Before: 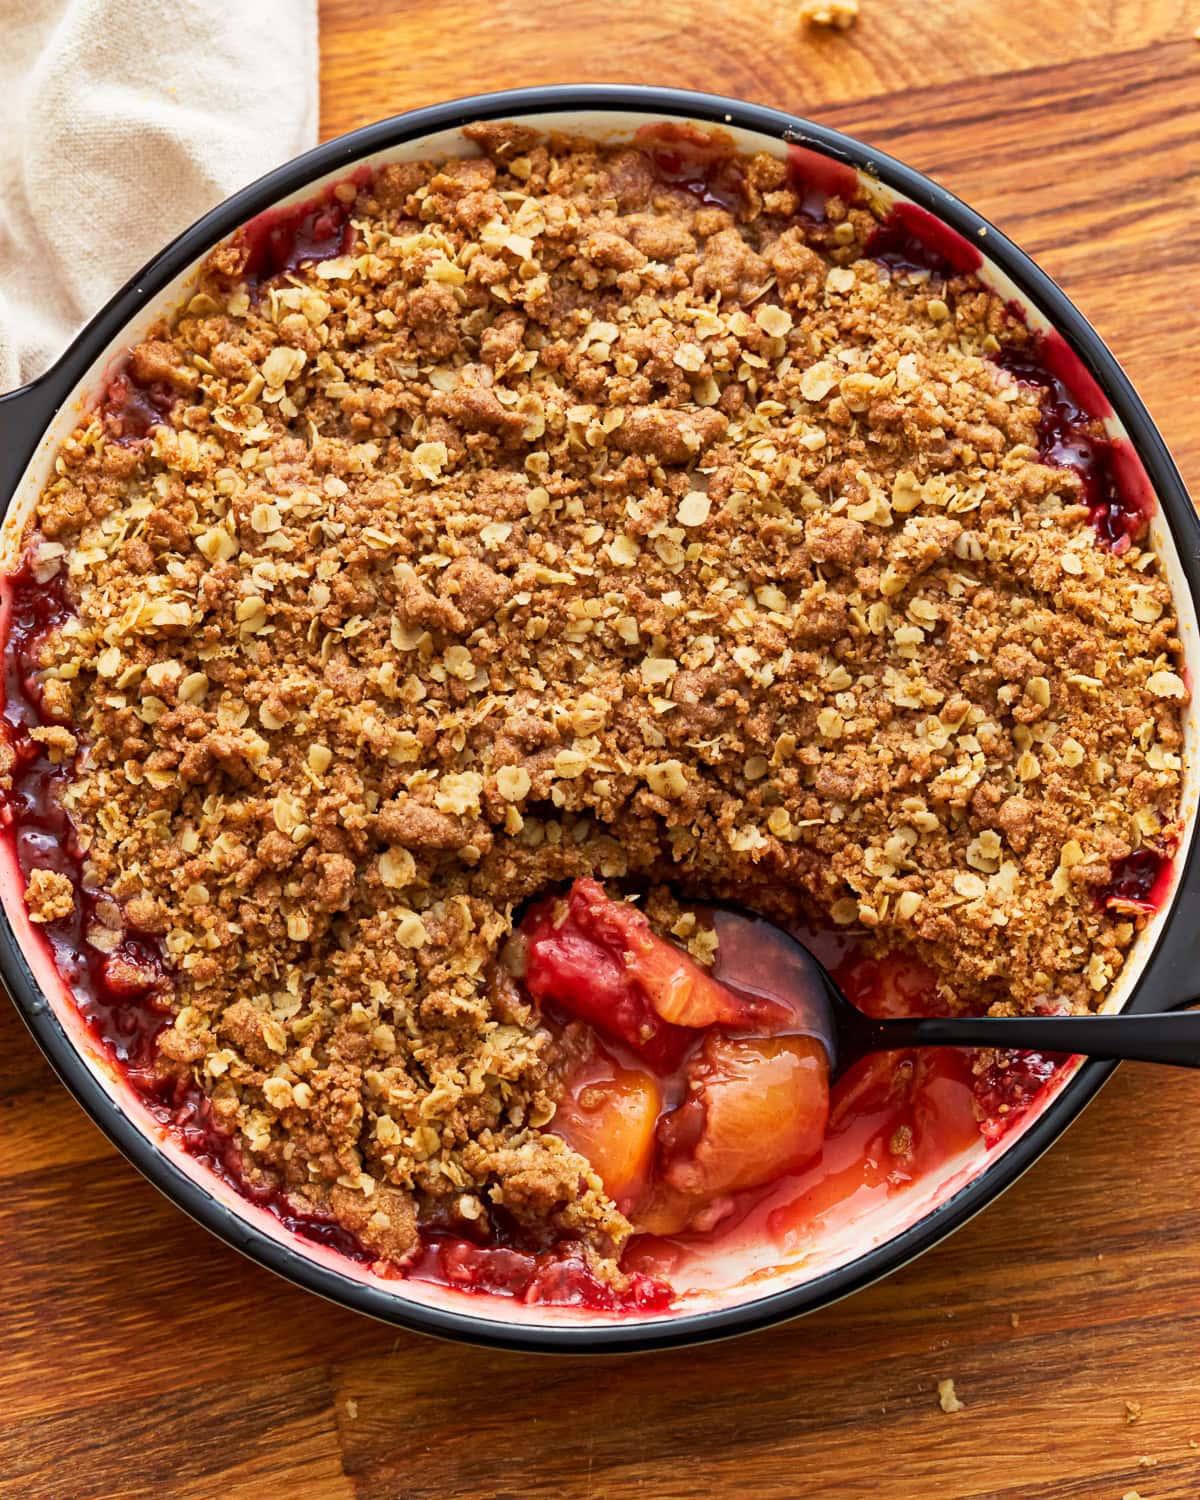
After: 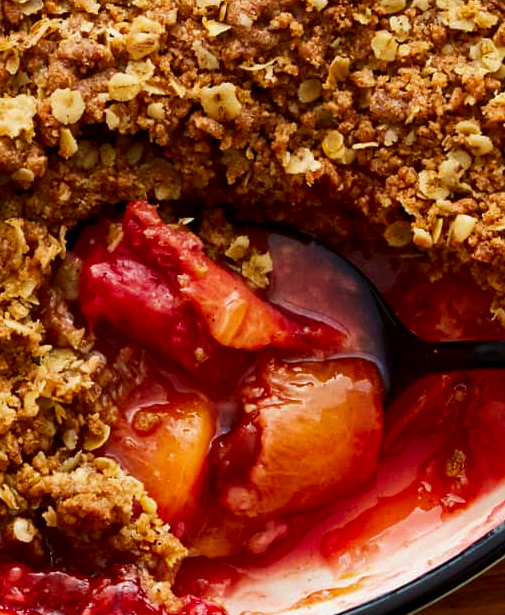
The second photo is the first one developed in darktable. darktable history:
crop: left 37.221%, top 45.169%, right 20.63%, bottom 13.777%
contrast brightness saturation: contrast 0.07, brightness -0.14, saturation 0.11
